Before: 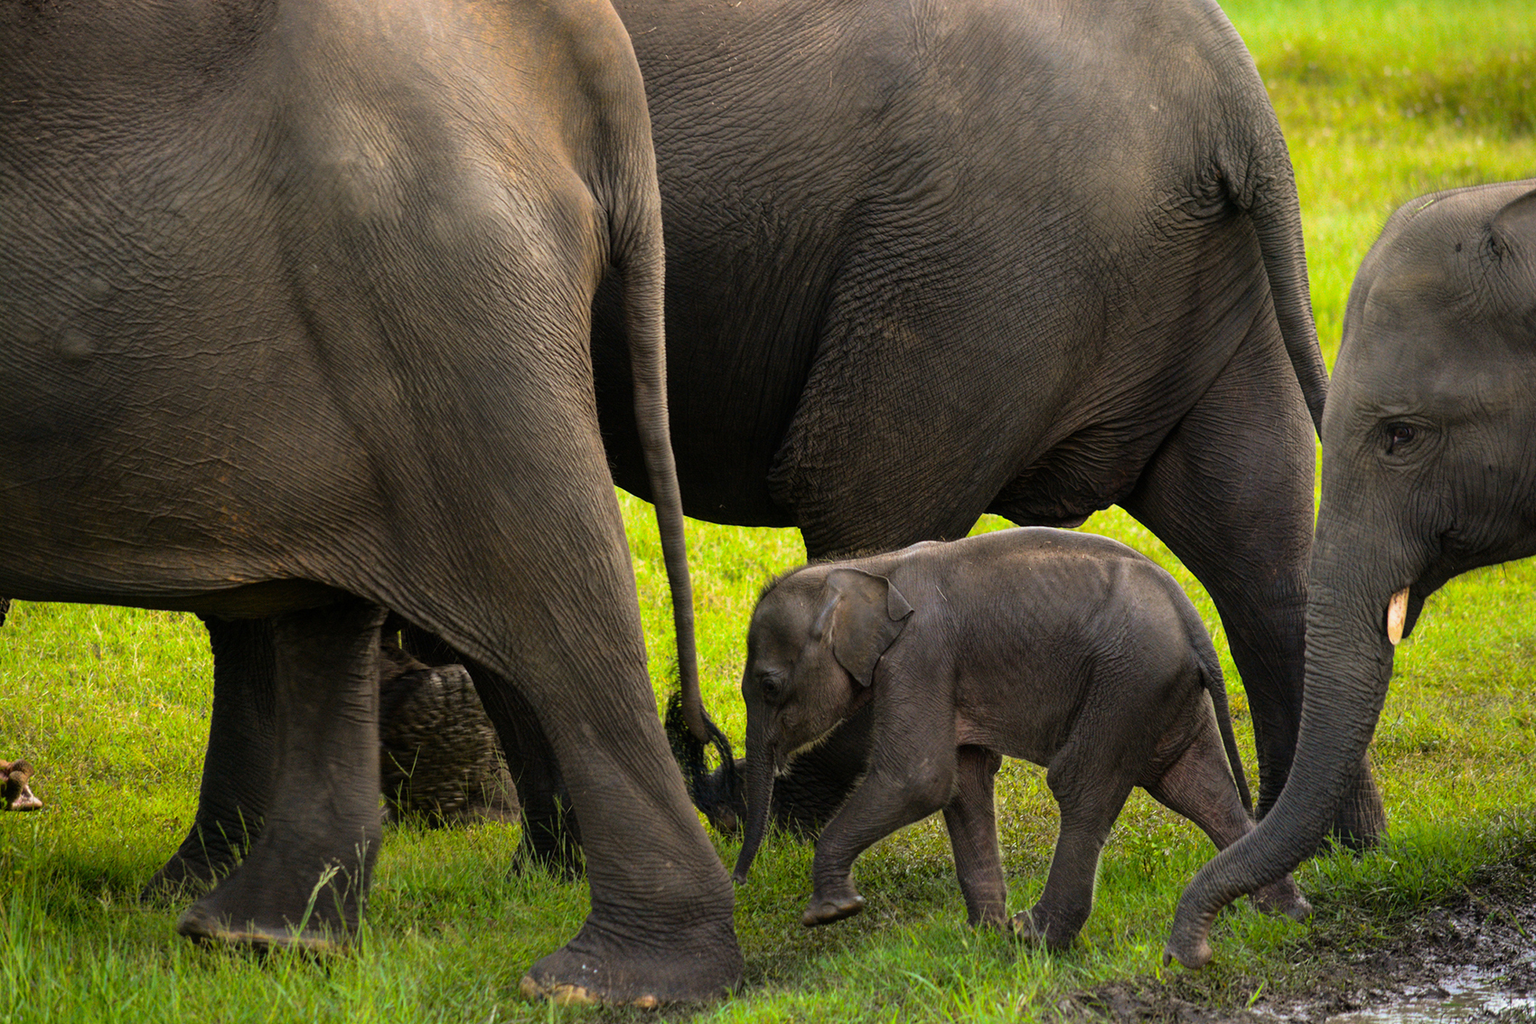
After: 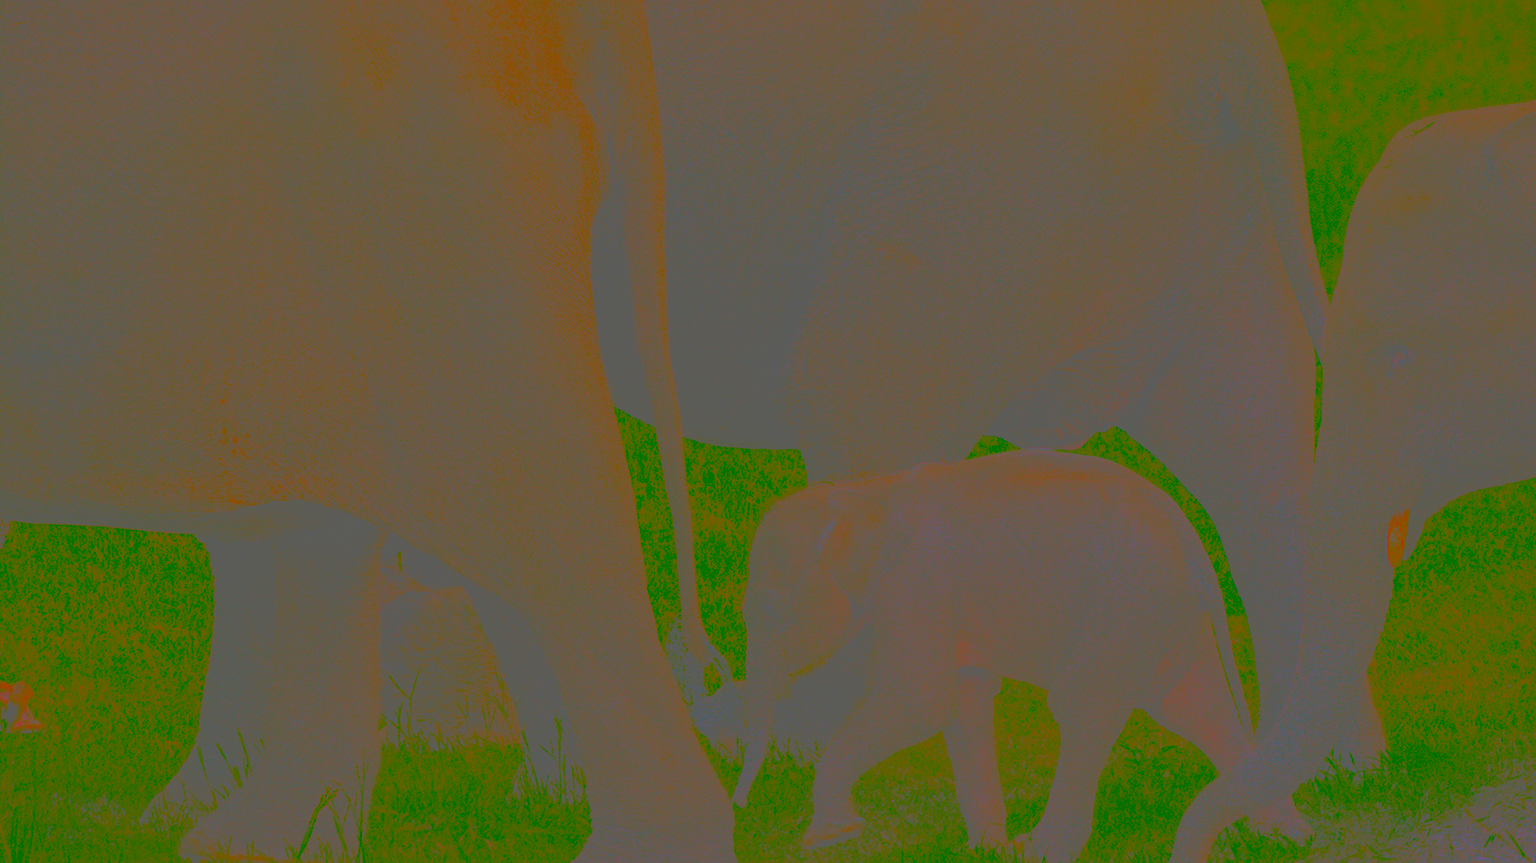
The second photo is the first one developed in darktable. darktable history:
crop: top 7.62%, bottom 7.924%
contrast brightness saturation: contrast -0.979, brightness -0.161, saturation 0.763
exposure: exposure 0.187 EV, compensate exposure bias true, compensate highlight preservation false
